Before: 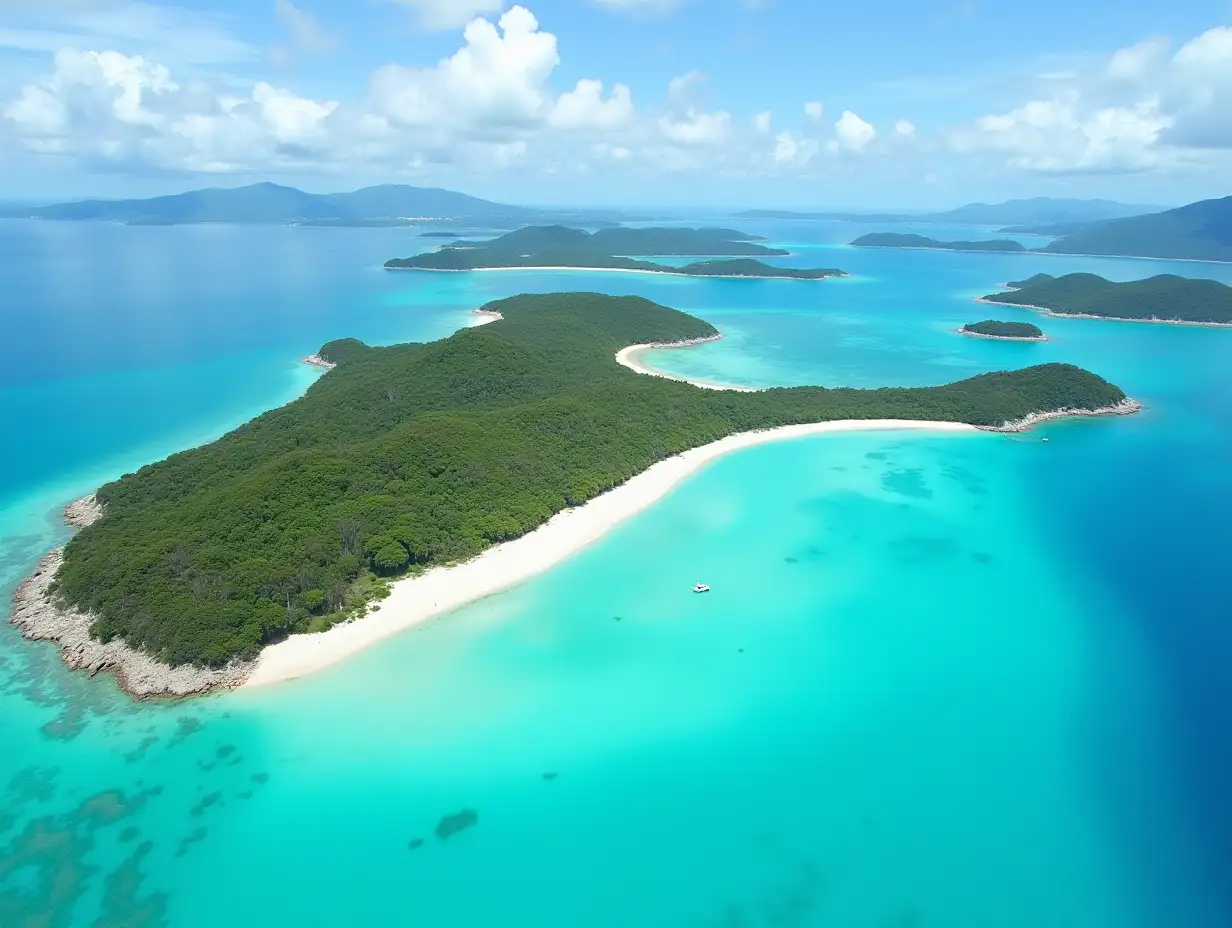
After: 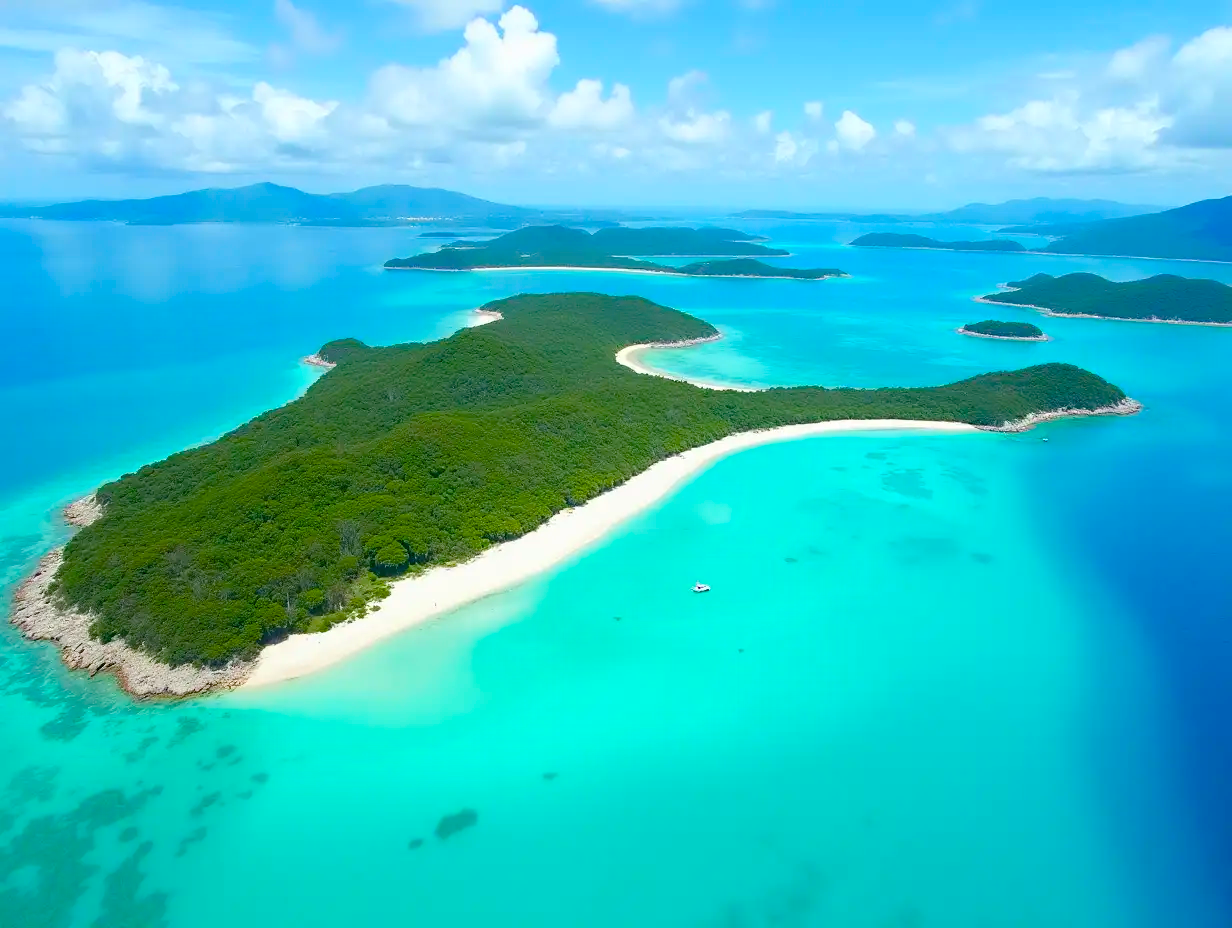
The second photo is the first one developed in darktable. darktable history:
color balance rgb: perceptual saturation grading › global saturation 35.05%, perceptual saturation grading › highlights -29.931%, perceptual saturation grading › shadows 34.504%, global vibrance 40.427%
